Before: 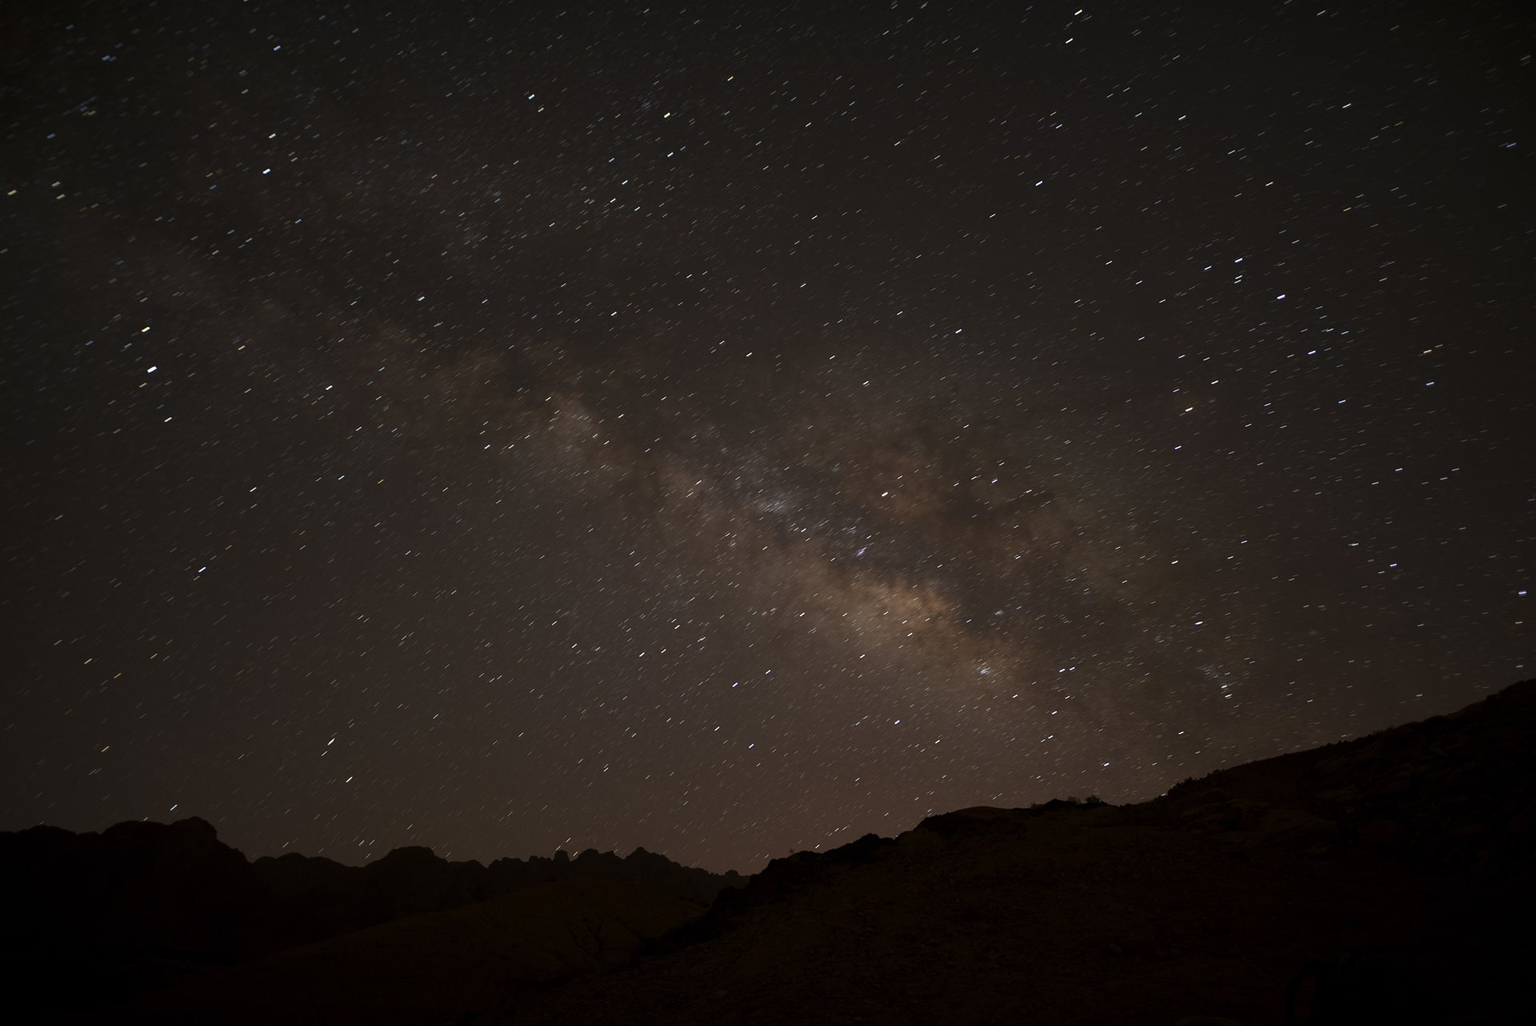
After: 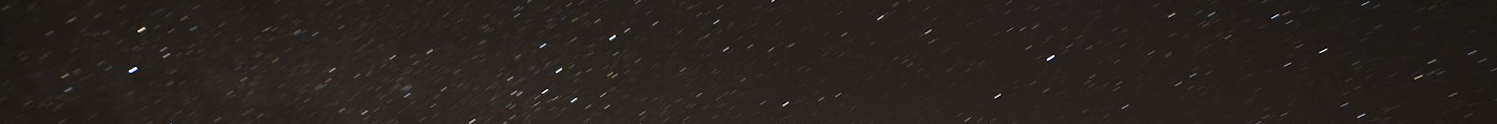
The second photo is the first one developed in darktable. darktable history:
crop and rotate: left 9.644%, top 9.491%, right 6.021%, bottom 80.509%
exposure: black level correction 0.001, exposure 0.5 EV, compensate exposure bias true, compensate highlight preservation false
rotate and perspective: rotation -1.68°, lens shift (vertical) -0.146, crop left 0.049, crop right 0.912, crop top 0.032, crop bottom 0.96
white balance: red 1.009, blue 0.985
